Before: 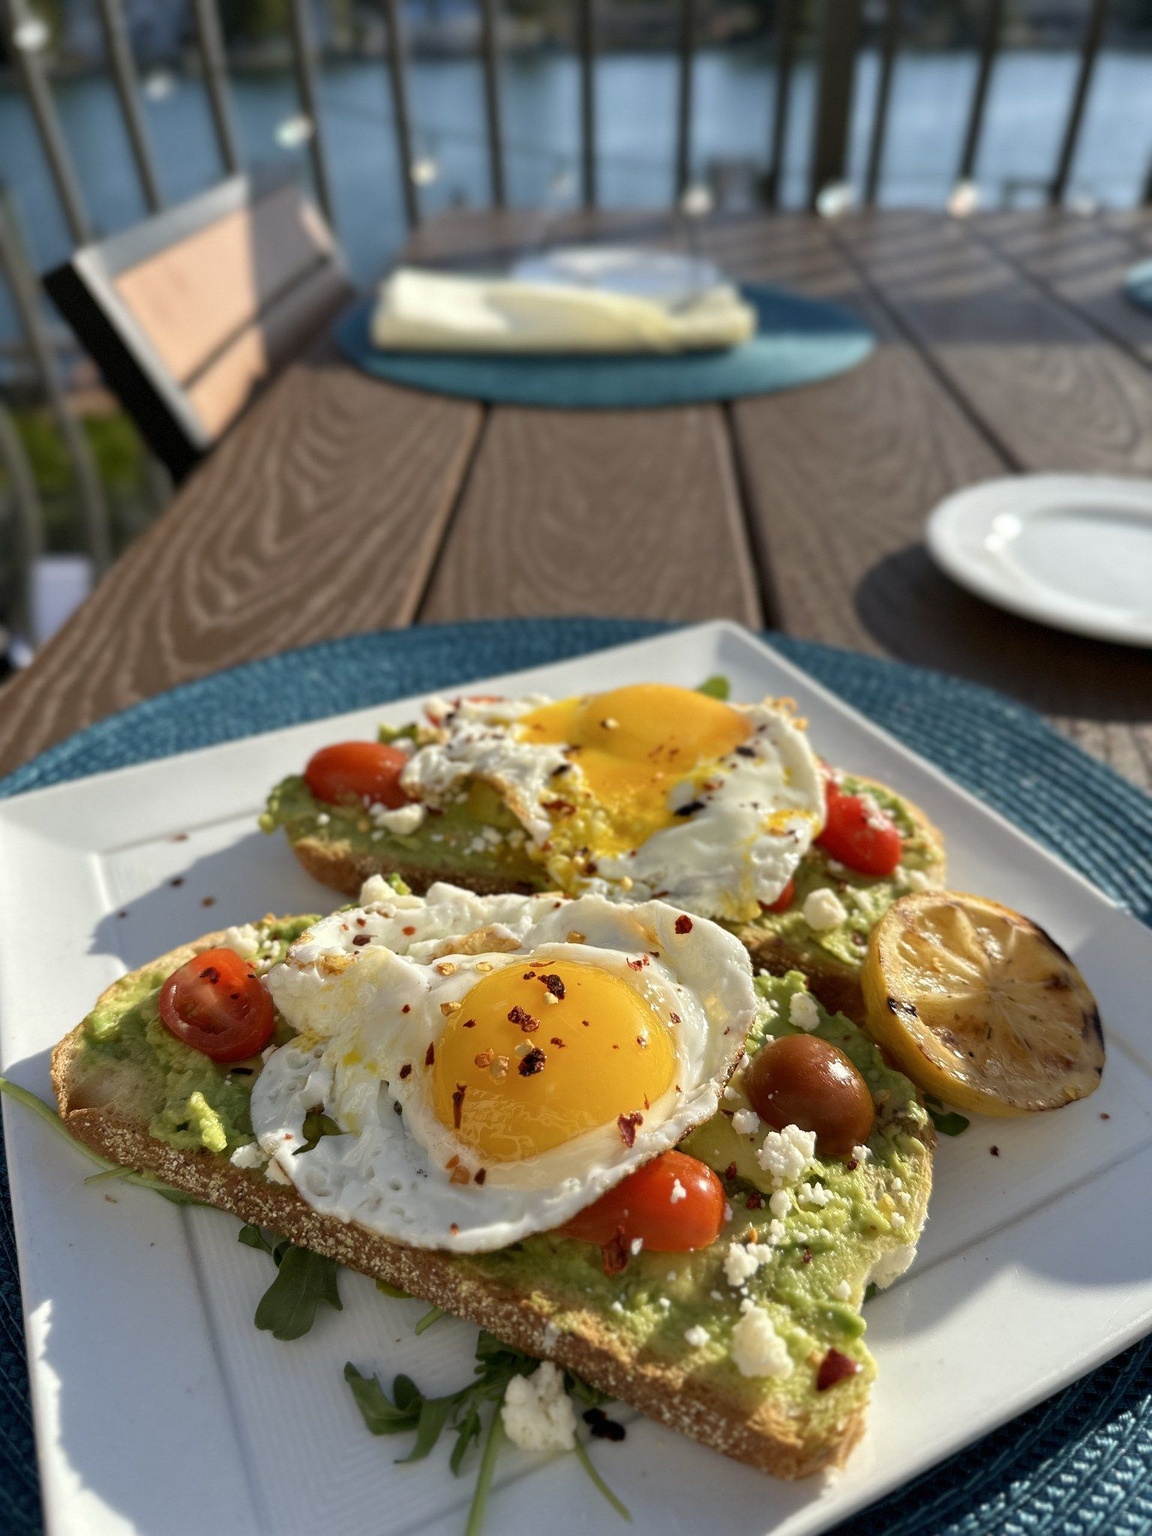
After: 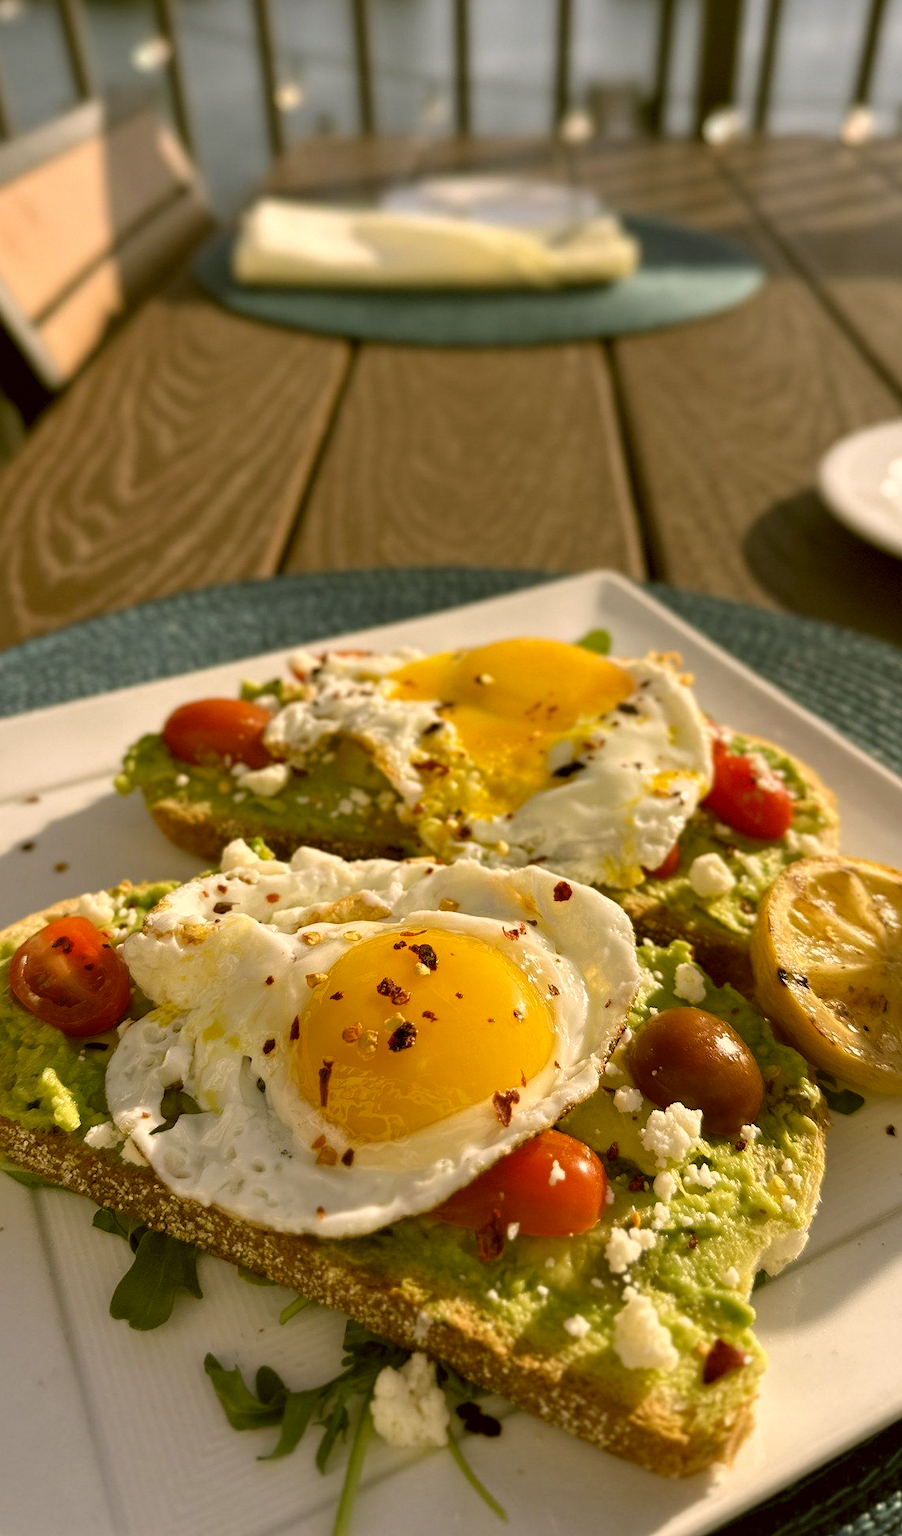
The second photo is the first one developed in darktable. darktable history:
levels: levels [0.016, 0.5, 0.996]
crop and rotate: left 13.15%, top 5.251%, right 12.609%
color correction: highlights a* 8.98, highlights b* 15.09, shadows a* -0.49, shadows b* 26.52
